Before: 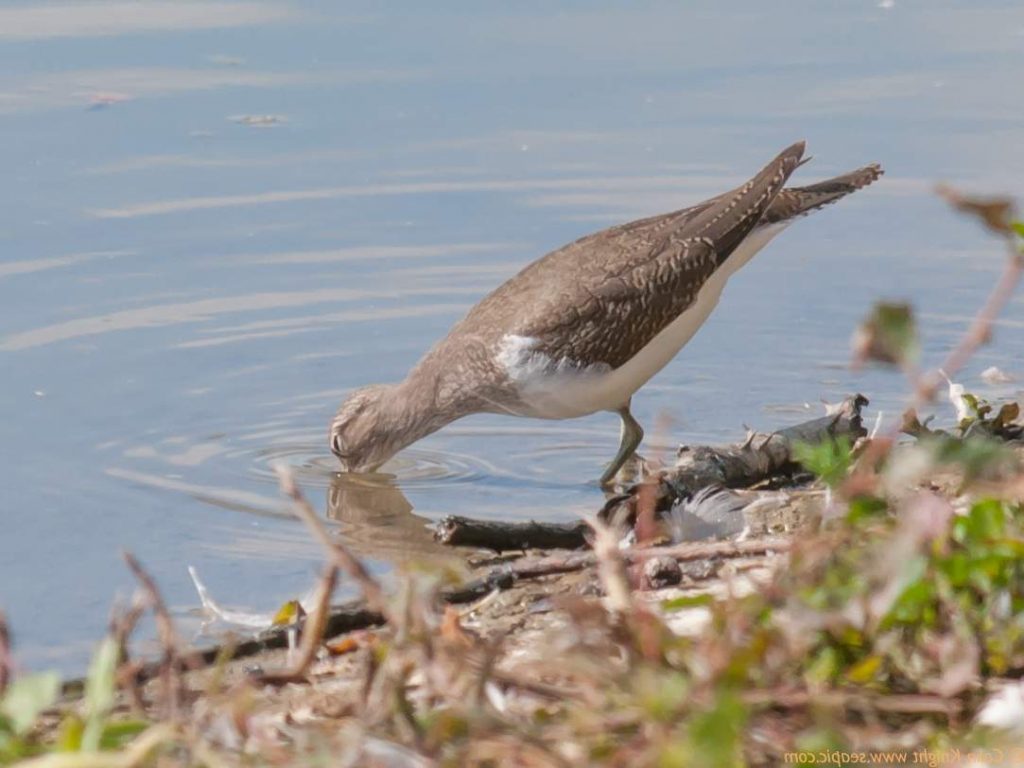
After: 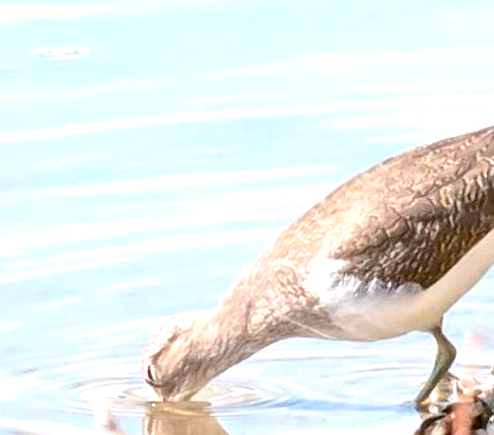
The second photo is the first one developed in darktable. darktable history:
sharpen: amount 0.2
rotate and perspective: rotation -2°, crop left 0.022, crop right 0.978, crop top 0.049, crop bottom 0.951
crop: left 17.835%, top 7.675%, right 32.881%, bottom 32.213%
exposure: black level correction 0.009, exposure 1.425 EV, compensate highlight preservation false
